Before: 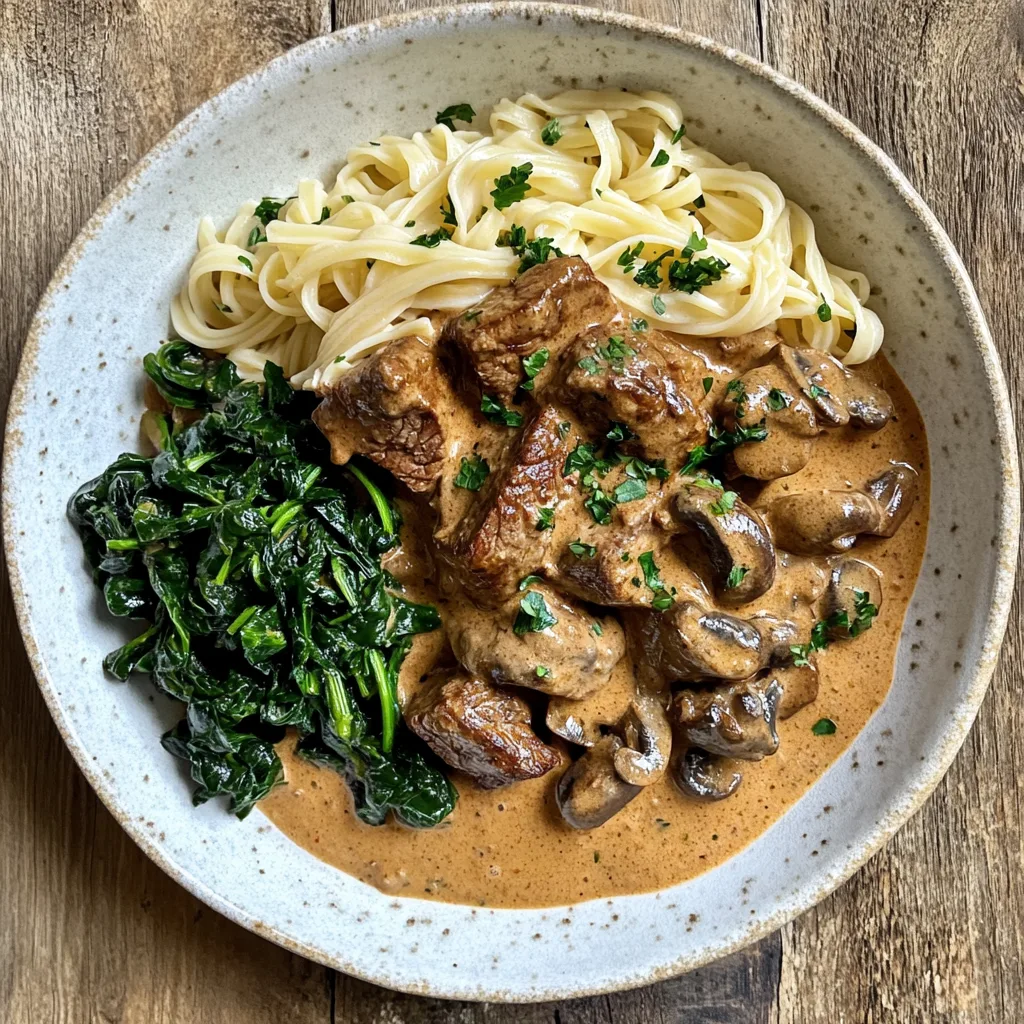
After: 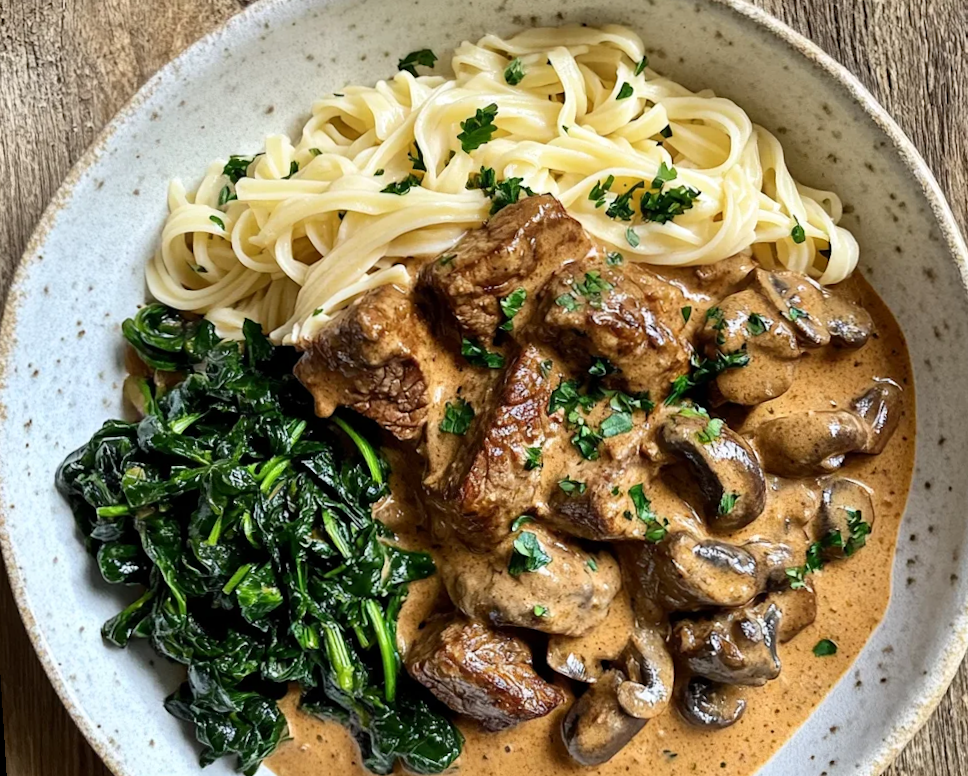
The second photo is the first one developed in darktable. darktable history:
crop and rotate: angle 0.2°, left 0.275%, right 3.127%, bottom 14.18%
contrast brightness saturation: contrast 0.1, brightness 0.02, saturation 0.02
rotate and perspective: rotation -3.52°, crop left 0.036, crop right 0.964, crop top 0.081, crop bottom 0.919
